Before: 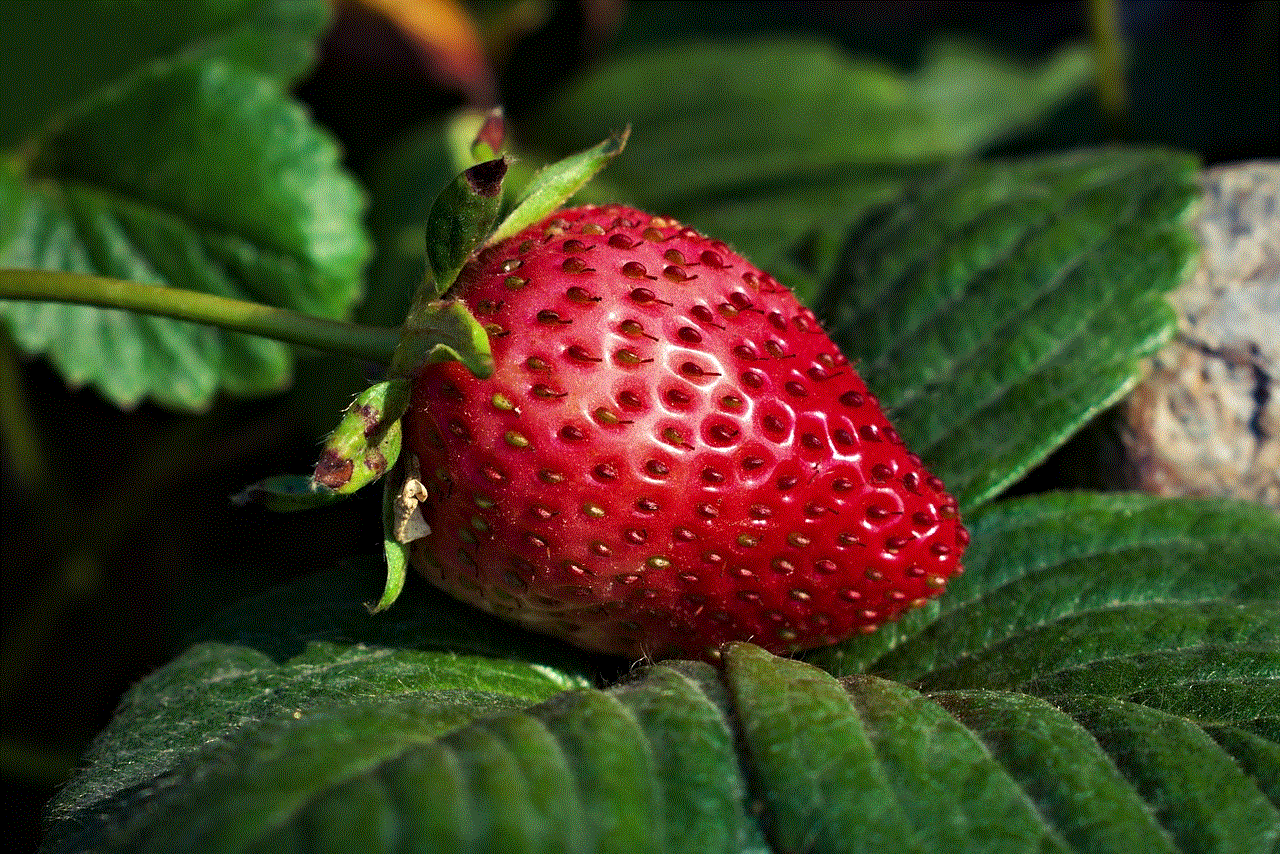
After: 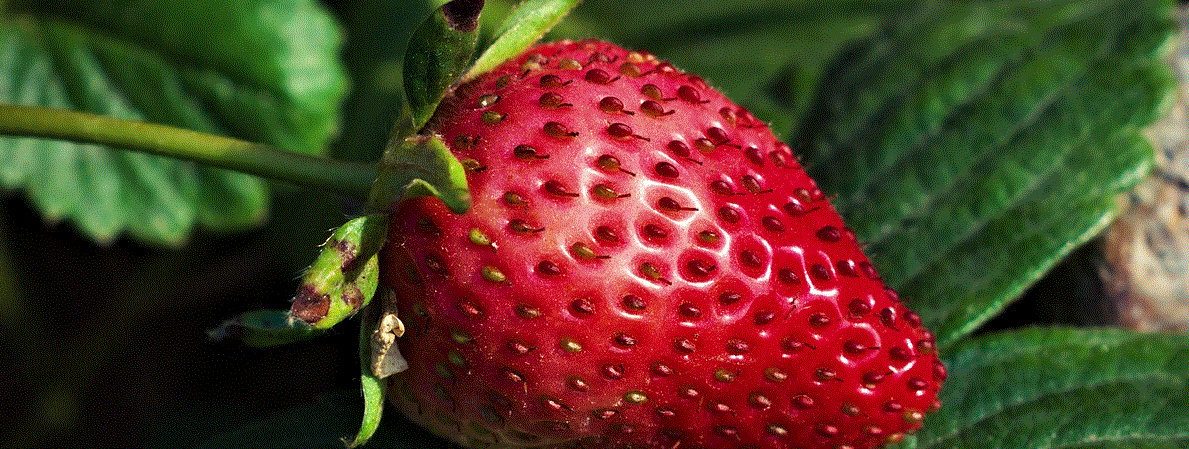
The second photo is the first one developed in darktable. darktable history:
crop: left 1.847%, top 19.353%, right 5.255%, bottom 28.036%
